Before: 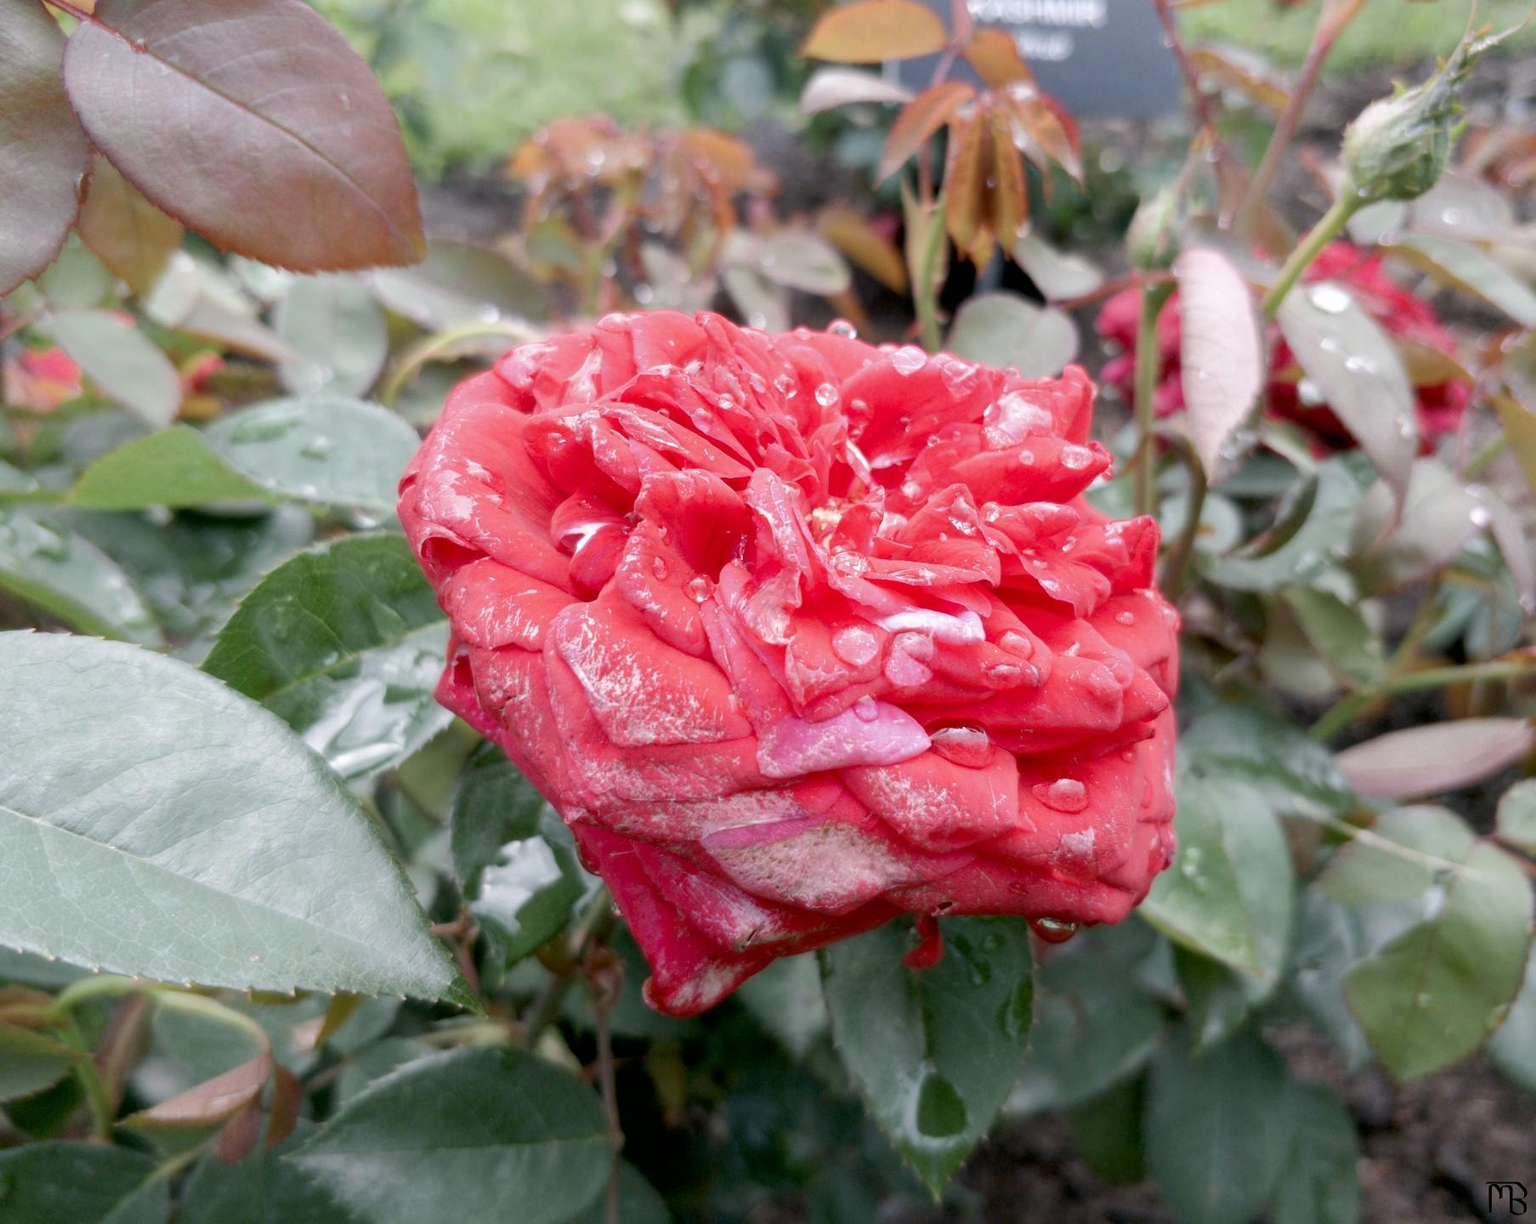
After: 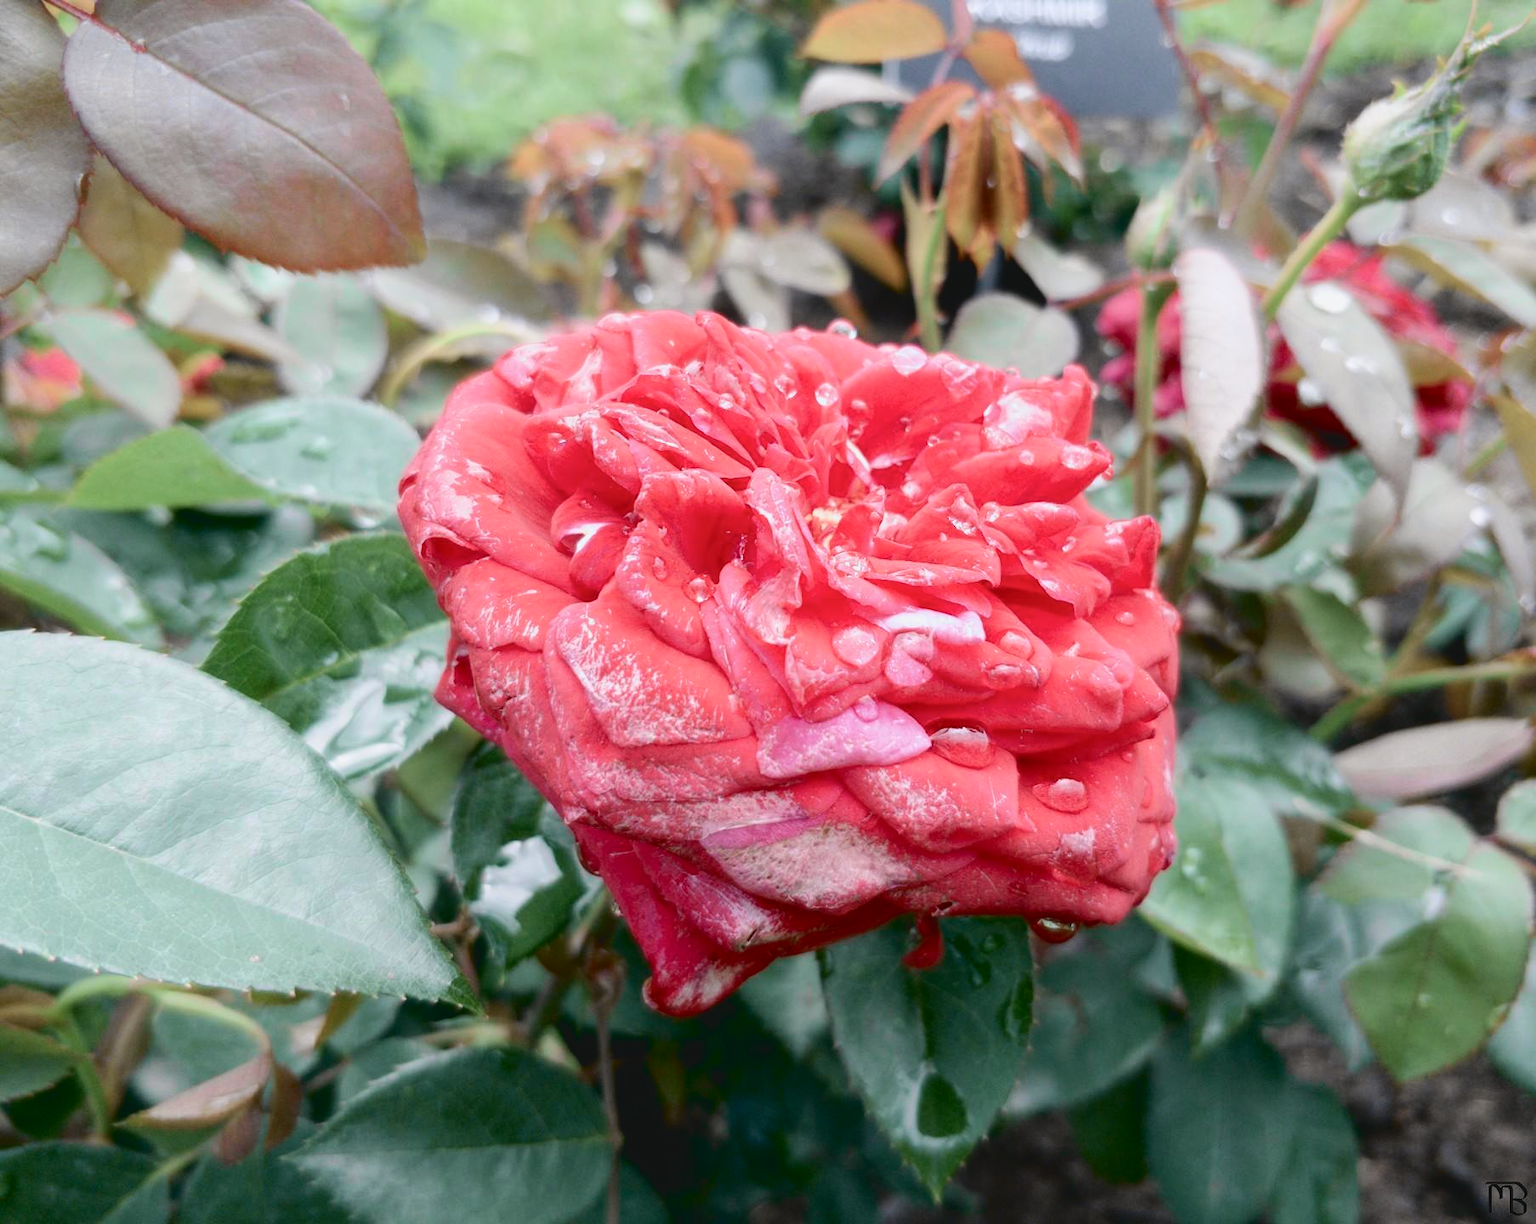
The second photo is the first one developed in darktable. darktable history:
exposure: compensate exposure bias true, compensate highlight preservation false
tone curve: curves: ch0 [(0, 0.056) (0.049, 0.073) (0.155, 0.127) (0.33, 0.331) (0.432, 0.46) (0.601, 0.655) (0.843, 0.876) (1, 0.965)]; ch1 [(0, 0) (0.339, 0.334) (0.445, 0.419) (0.476, 0.454) (0.497, 0.494) (0.53, 0.511) (0.557, 0.549) (0.613, 0.614) (0.728, 0.729) (1, 1)]; ch2 [(0, 0) (0.327, 0.318) (0.417, 0.426) (0.46, 0.453) (0.502, 0.5) (0.526, 0.52) (0.54, 0.543) (0.606, 0.61) (0.74, 0.716) (1, 1)], color space Lab, independent channels, preserve colors none
